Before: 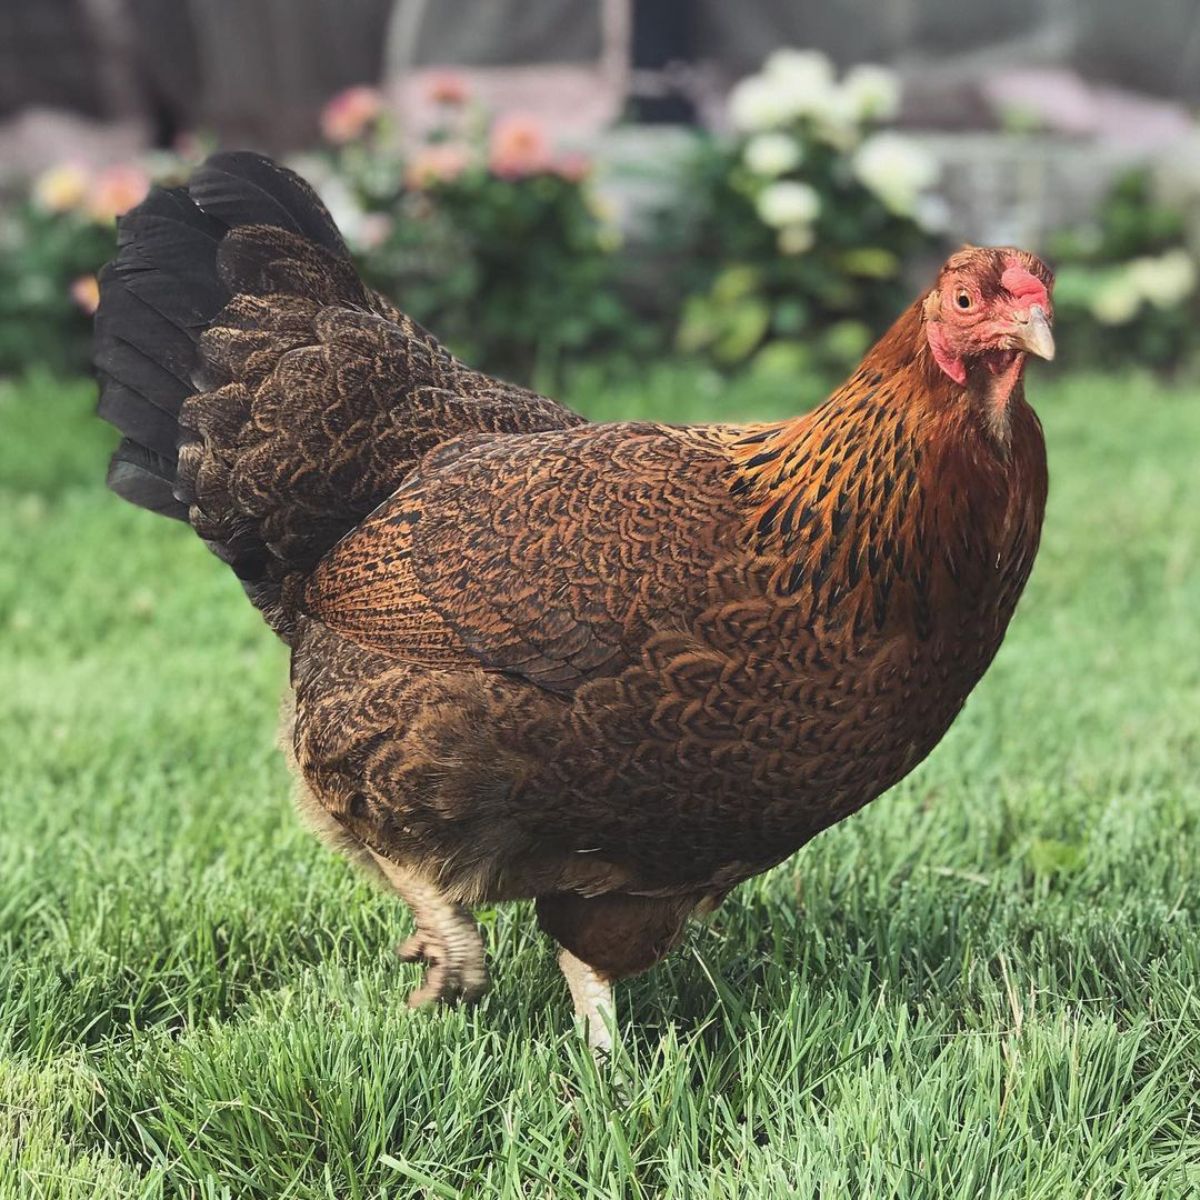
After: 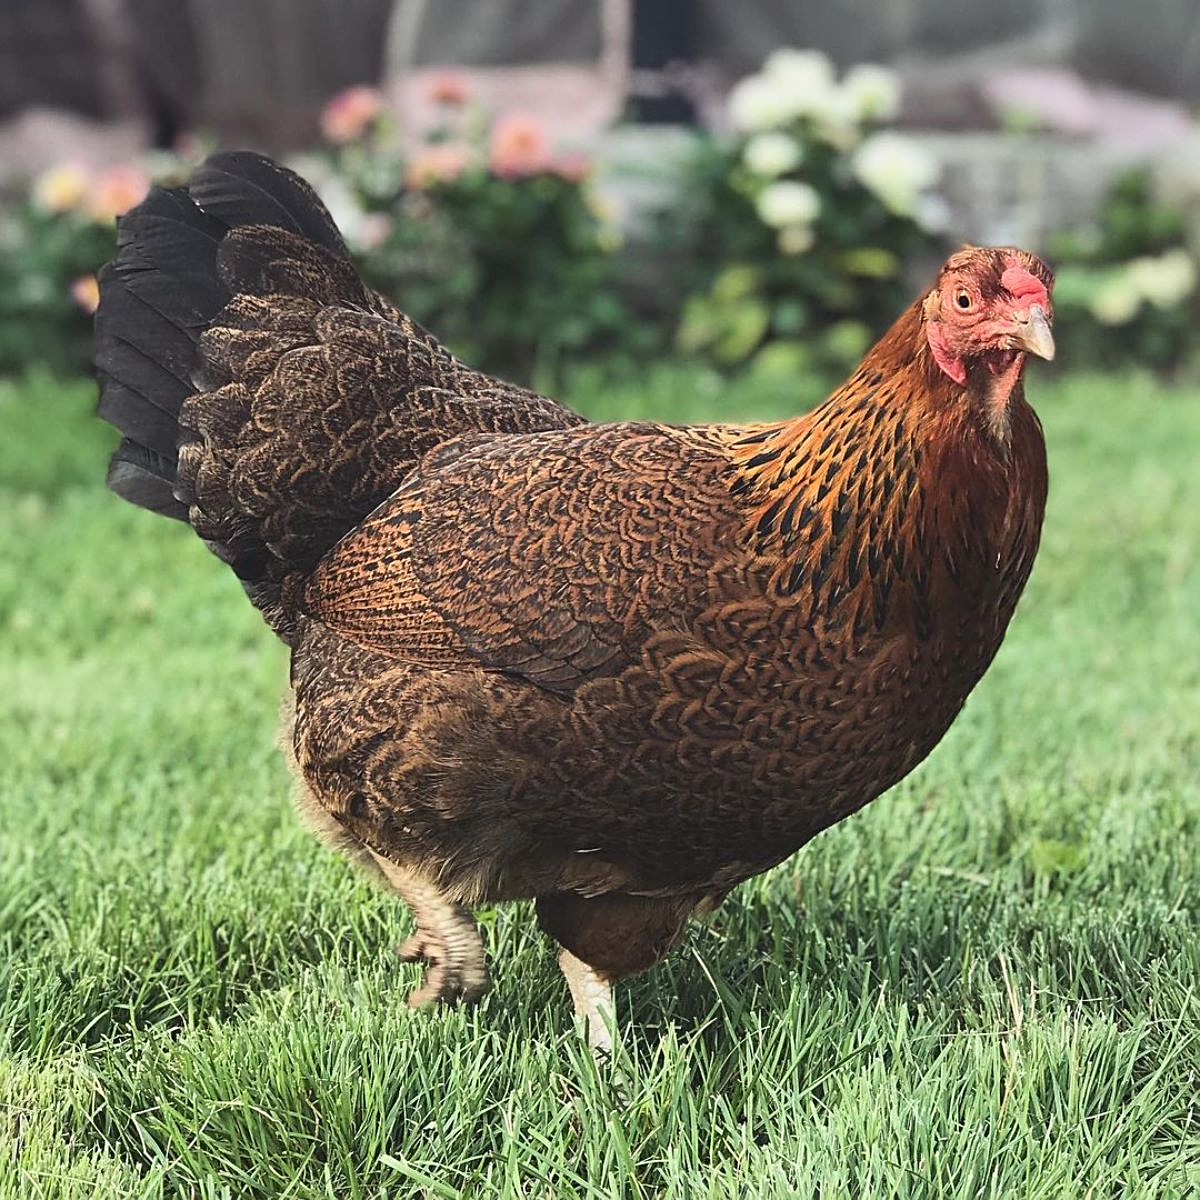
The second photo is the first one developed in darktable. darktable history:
contrast brightness saturation: contrast 0.105, brightness 0.018, saturation 0.02
sharpen: on, module defaults
